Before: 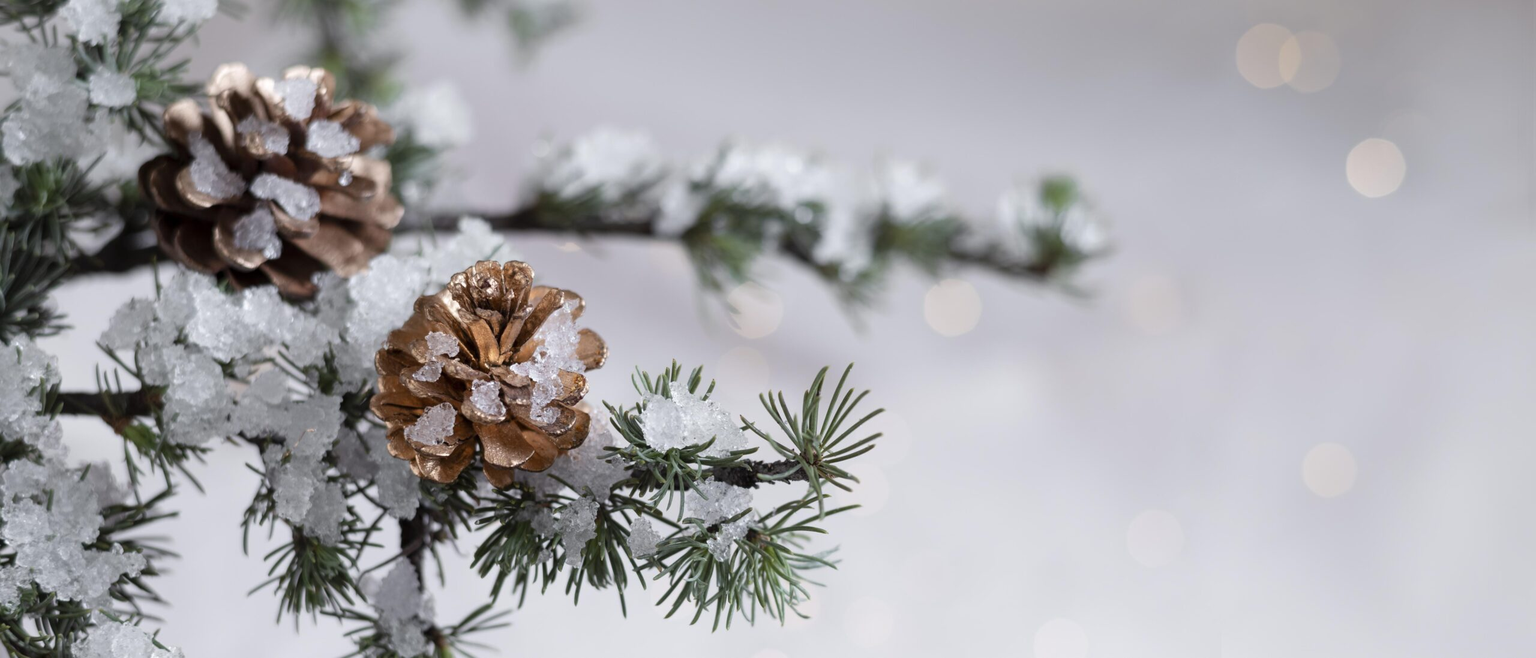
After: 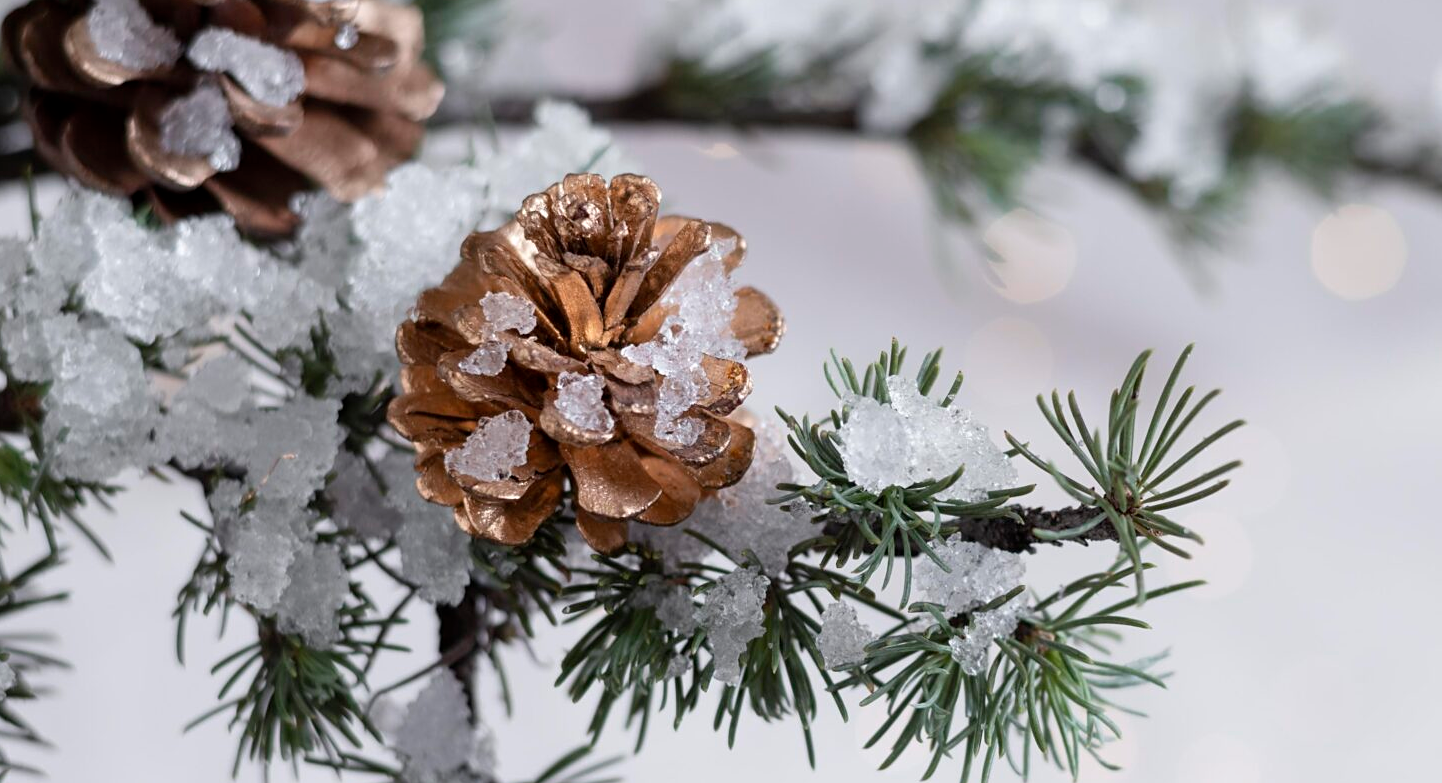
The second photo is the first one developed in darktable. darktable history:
crop: left 8.966%, top 23.852%, right 34.699%, bottom 4.703%
sharpen: amount 0.2
